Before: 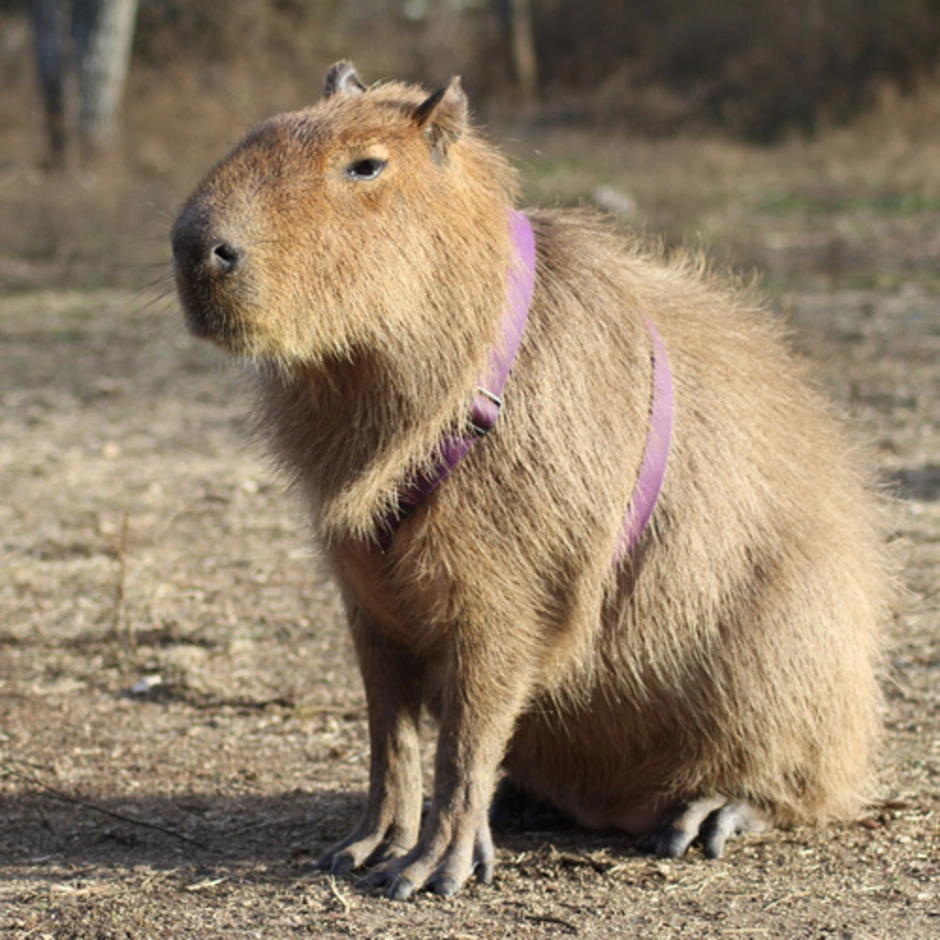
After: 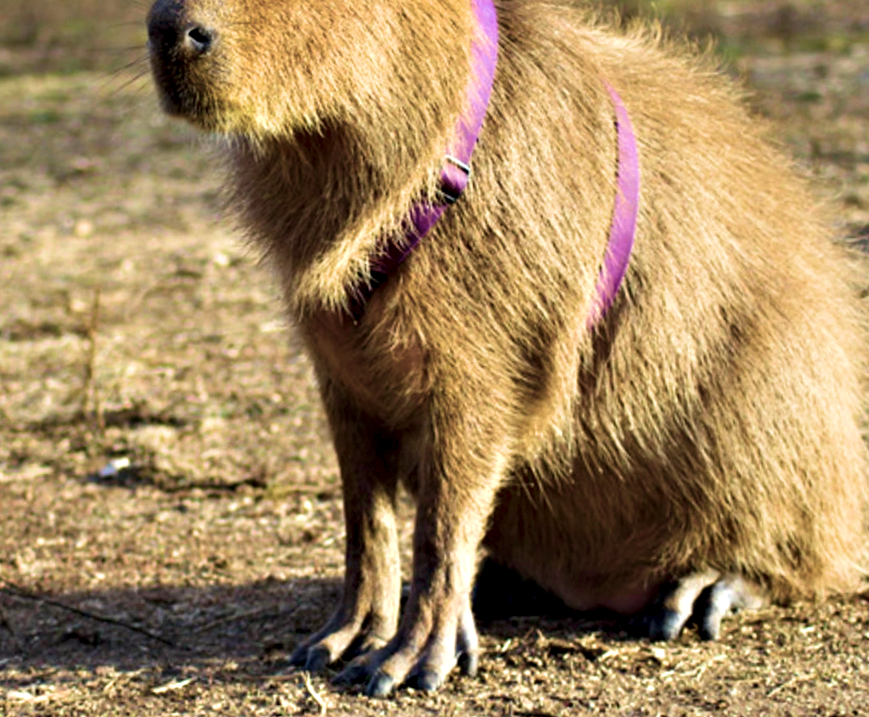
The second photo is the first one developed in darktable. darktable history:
contrast equalizer: octaves 7, y [[0.6 ×6], [0.55 ×6], [0 ×6], [0 ×6], [0 ×6]]
rotate and perspective: rotation -1.68°, lens shift (vertical) -0.146, crop left 0.049, crop right 0.912, crop top 0.032, crop bottom 0.96
crop and rotate: top 19.998%
velvia: strength 74%
